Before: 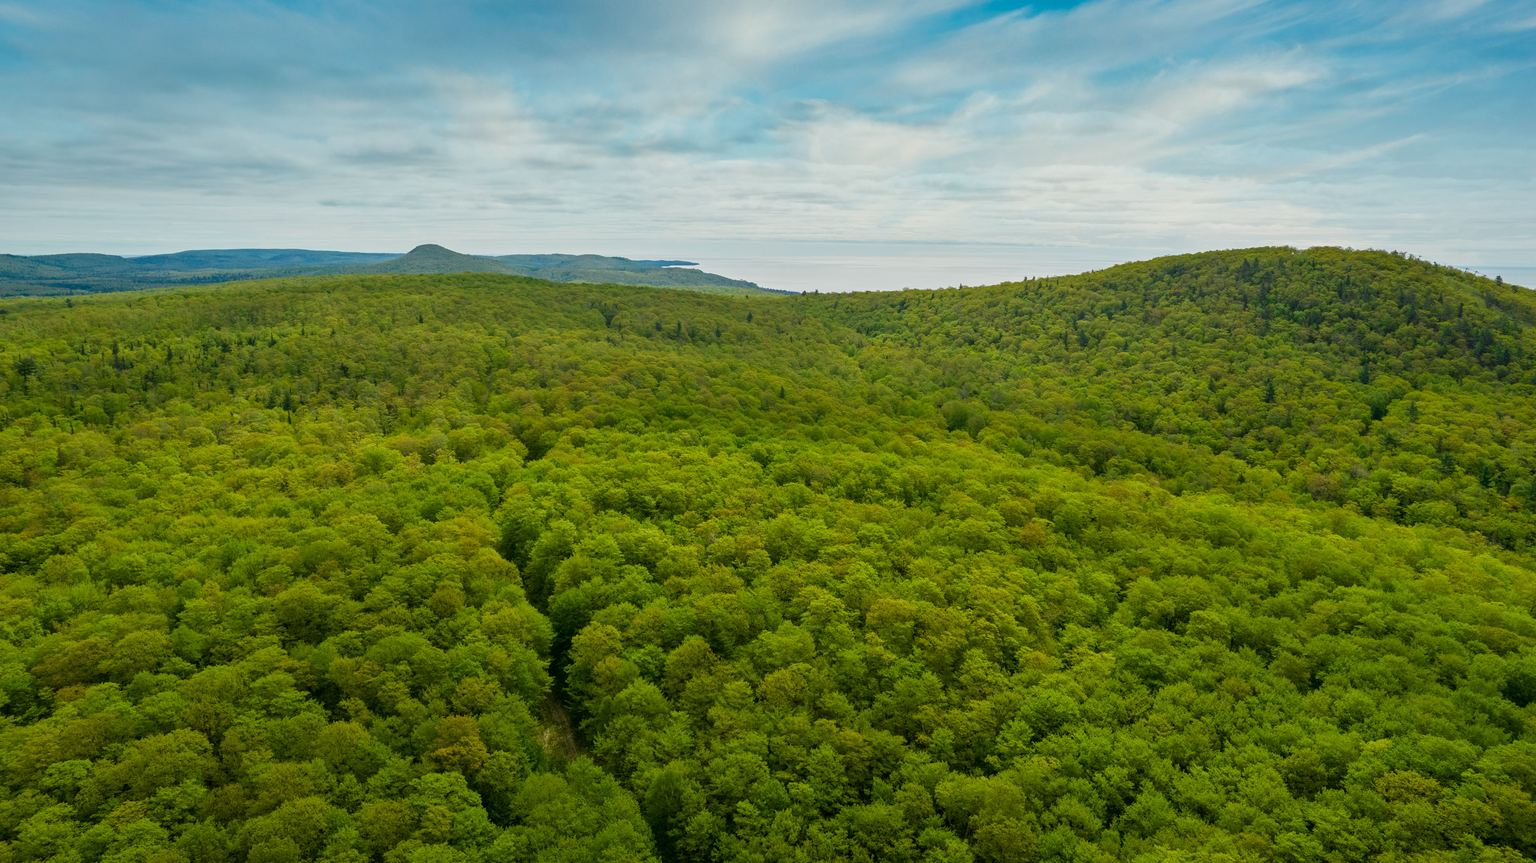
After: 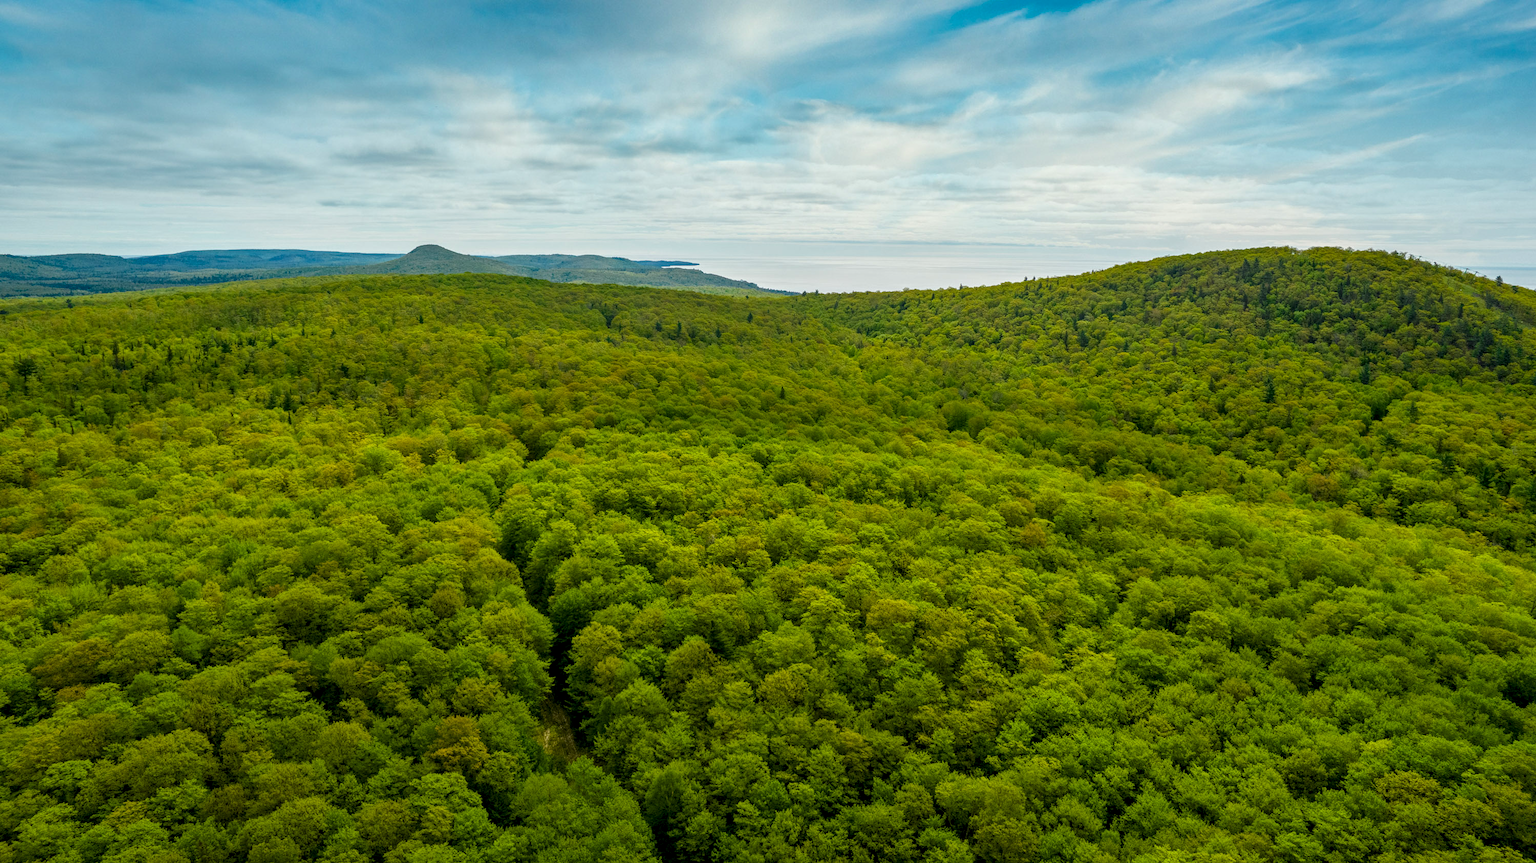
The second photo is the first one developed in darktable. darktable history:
local contrast: detail 130%
color balance rgb: linear chroma grading › shadows -3.31%, linear chroma grading › highlights -3.59%, perceptual saturation grading › global saturation 14.927%, global vibrance 11.358%, contrast 5.027%
